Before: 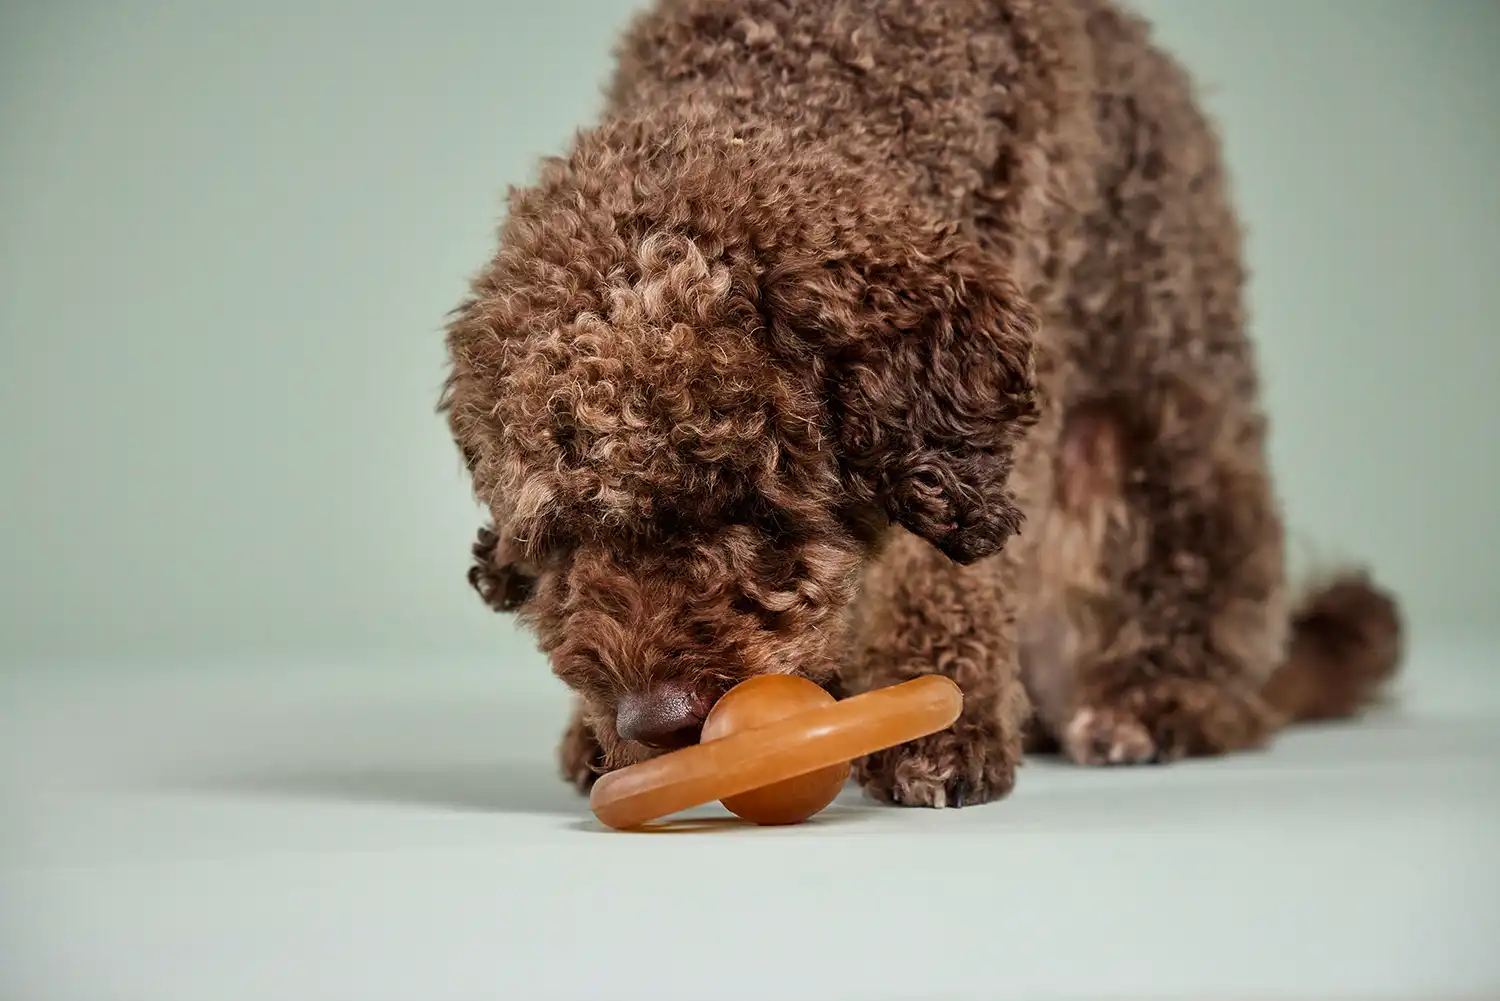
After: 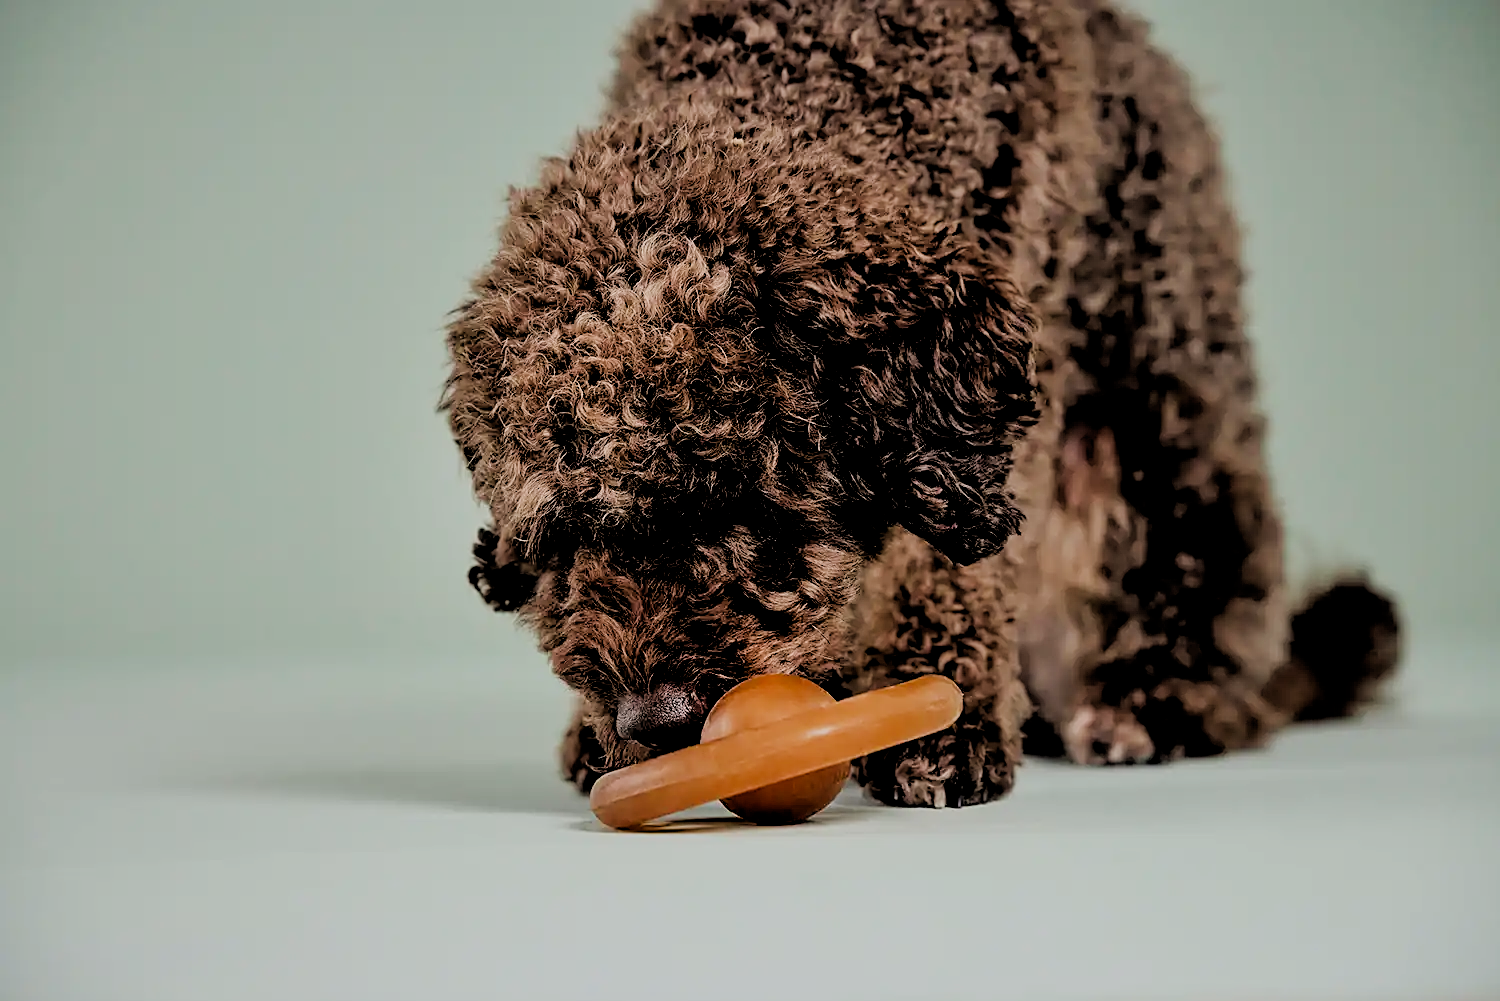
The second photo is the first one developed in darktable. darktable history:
color contrast: green-magenta contrast 1.1, blue-yellow contrast 1.1, unbound 0
sharpen: on, module defaults
filmic rgb: black relative exposure -7.32 EV, white relative exposure 5.09 EV, hardness 3.2
rgb levels: levels [[0.034, 0.472, 0.904], [0, 0.5, 1], [0, 0.5, 1]]
